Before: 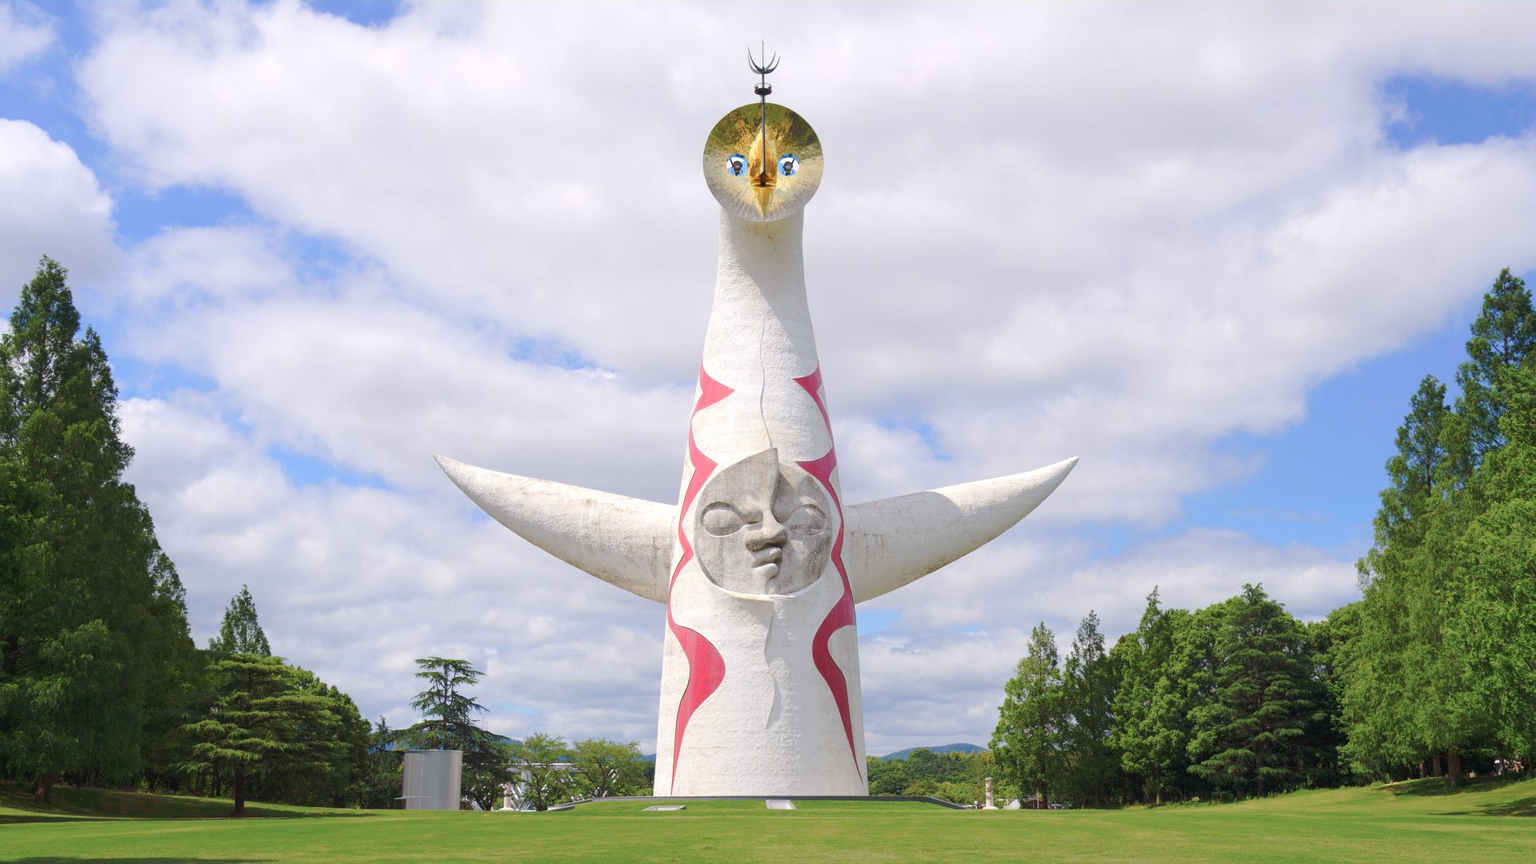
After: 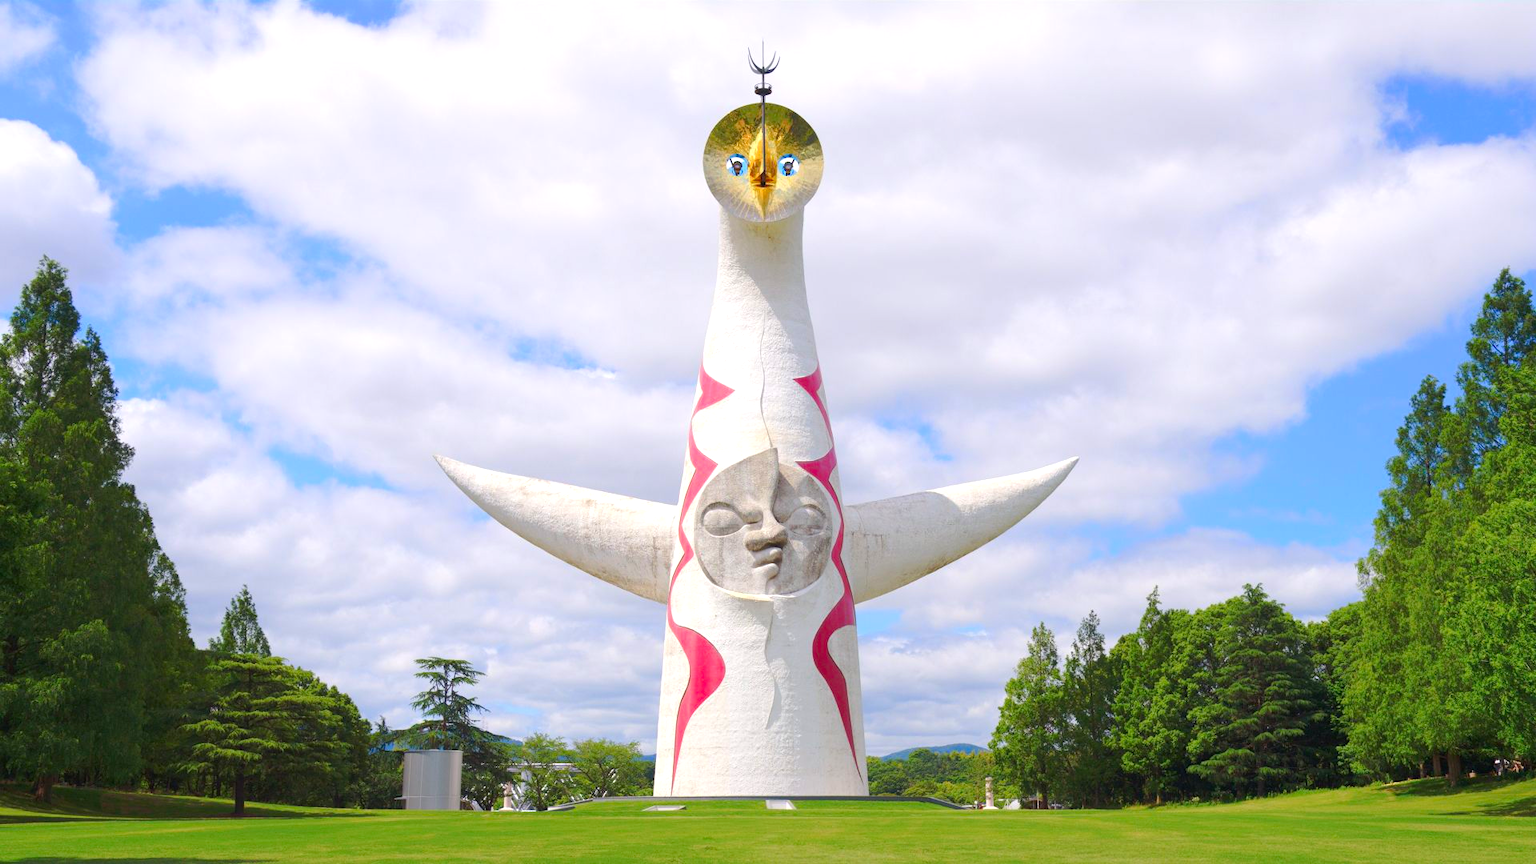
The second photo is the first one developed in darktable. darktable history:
exposure: exposure 0.2 EV, compensate highlight preservation false
color correction: saturation 1.34
